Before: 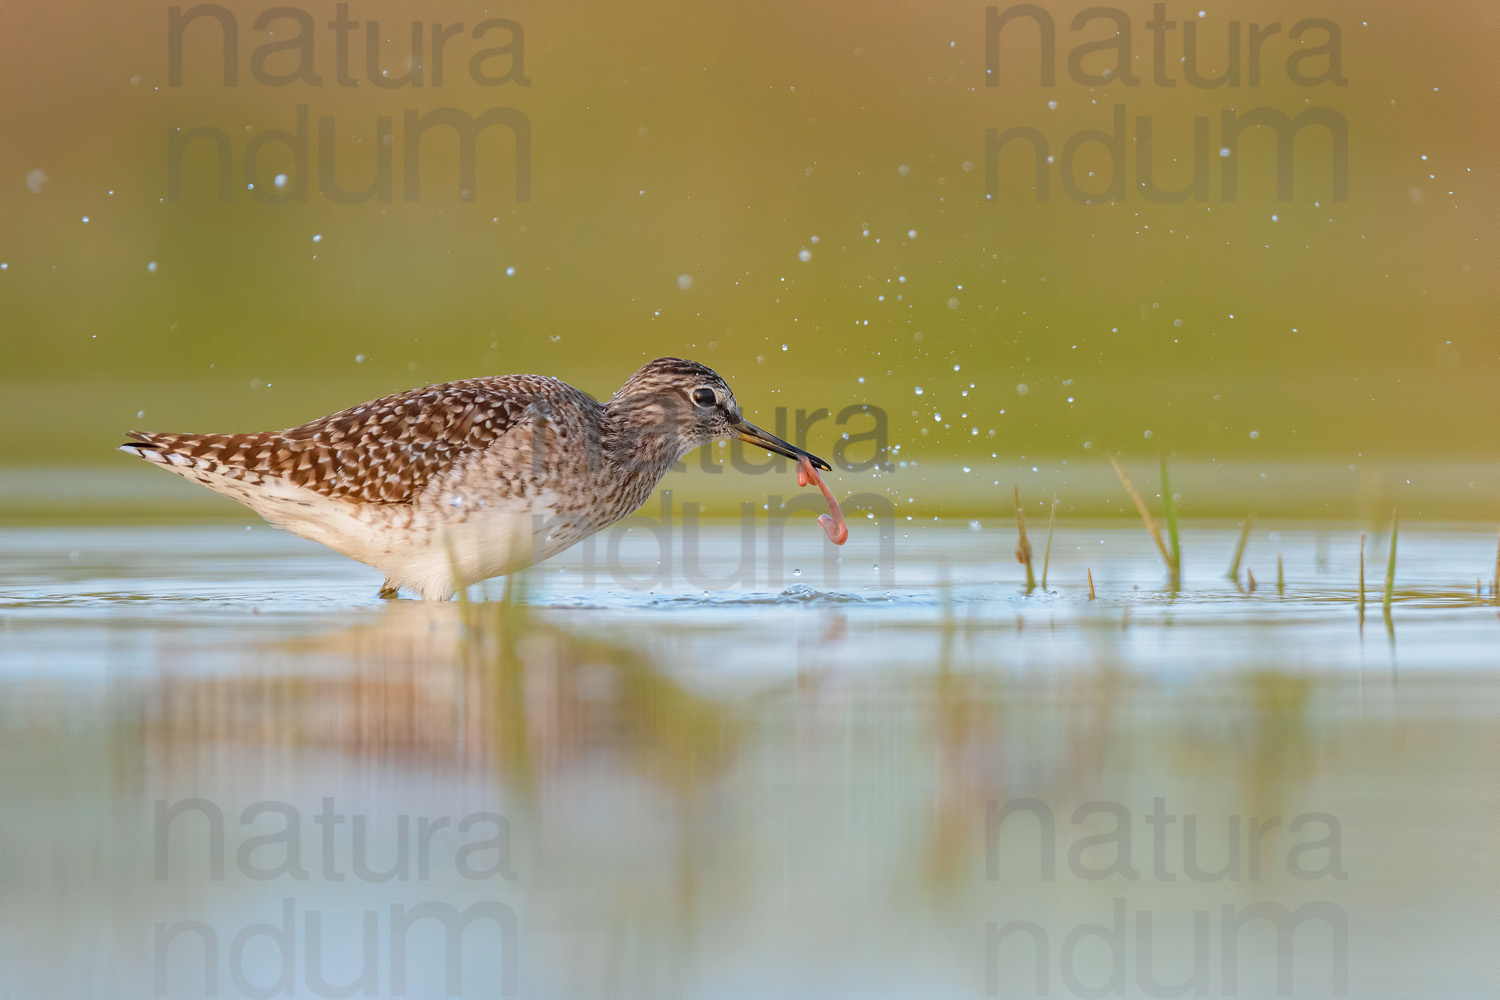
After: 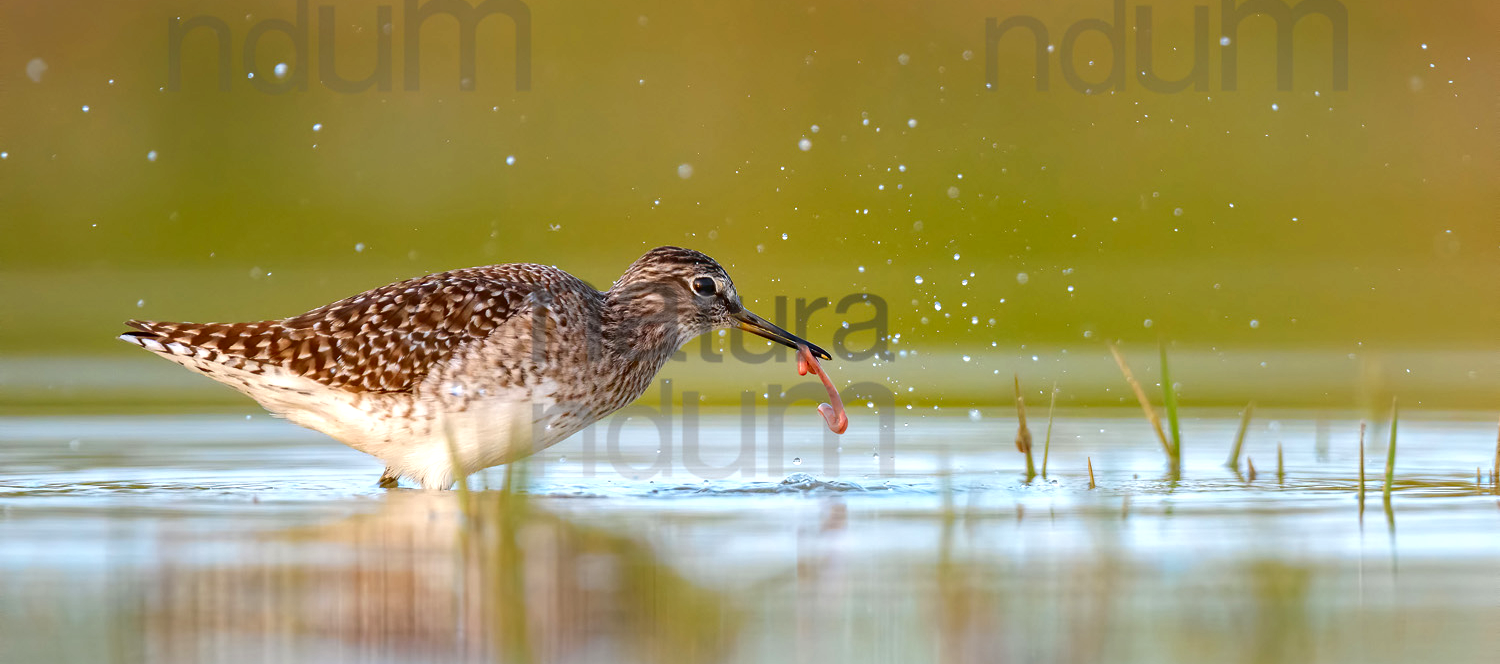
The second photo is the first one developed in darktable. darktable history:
crop: top 11.151%, bottom 22.402%
contrast brightness saturation: brightness -0.204, saturation 0.083
exposure: black level correction 0.001, exposure 0.499 EV, compensate highlight preservation false
